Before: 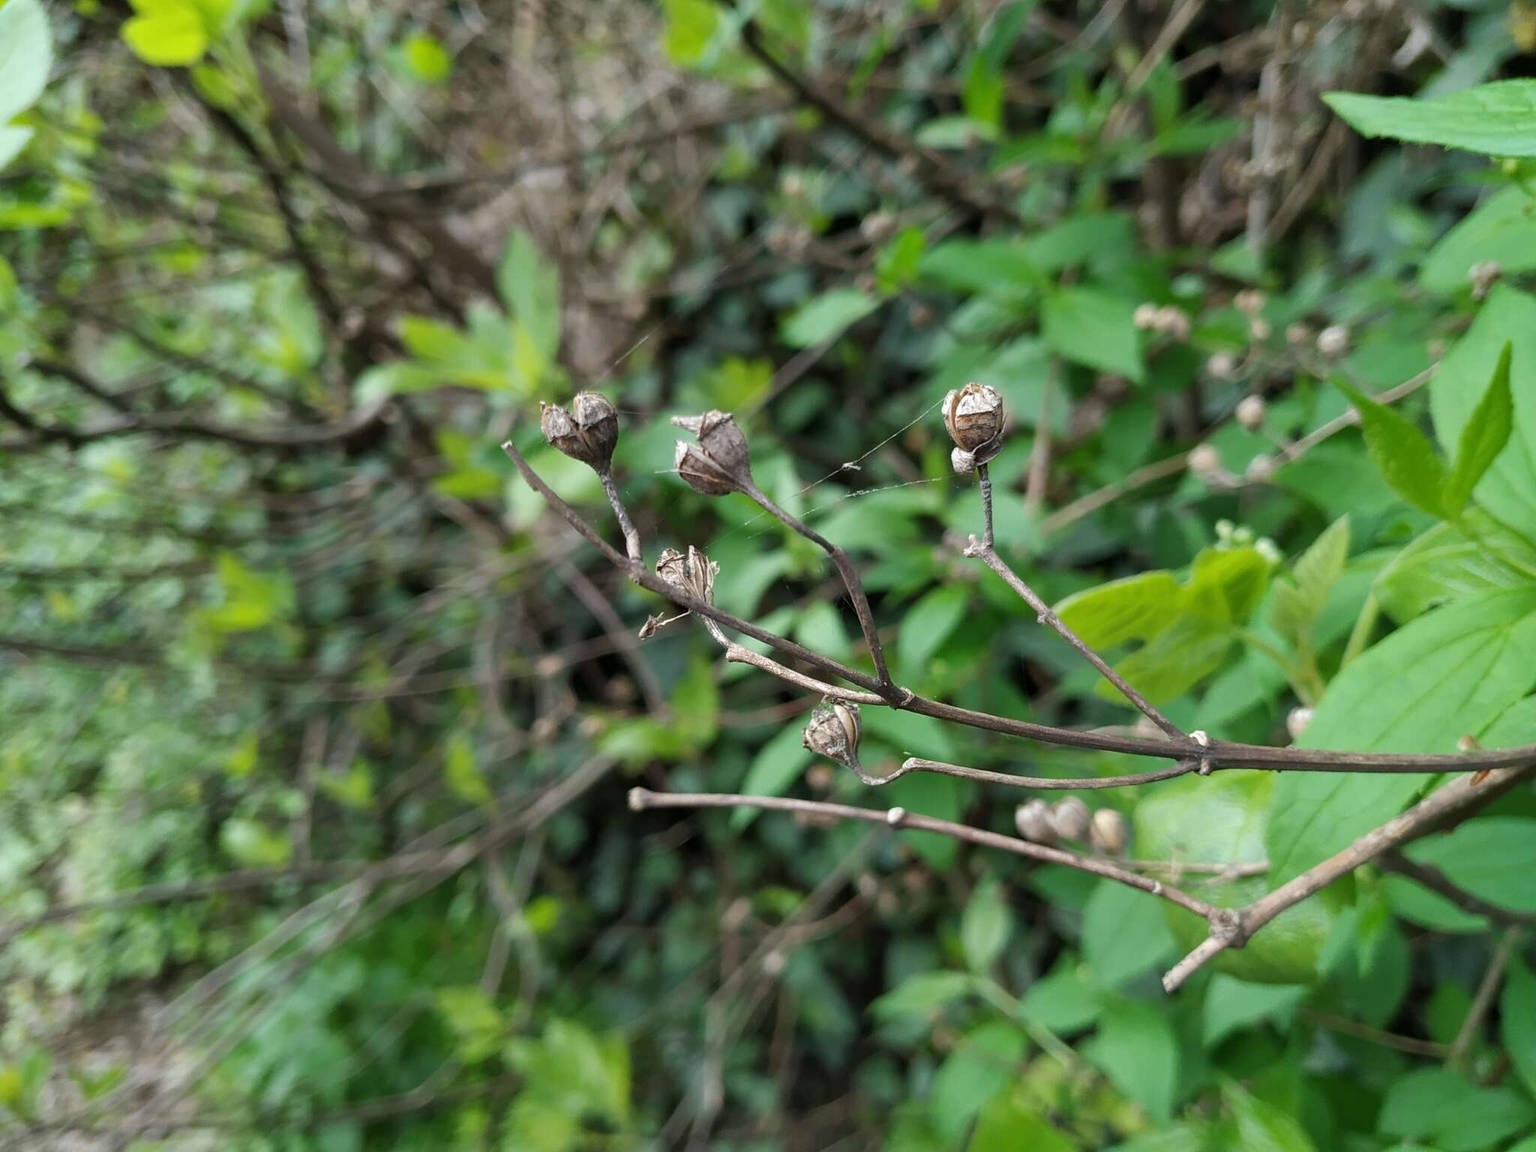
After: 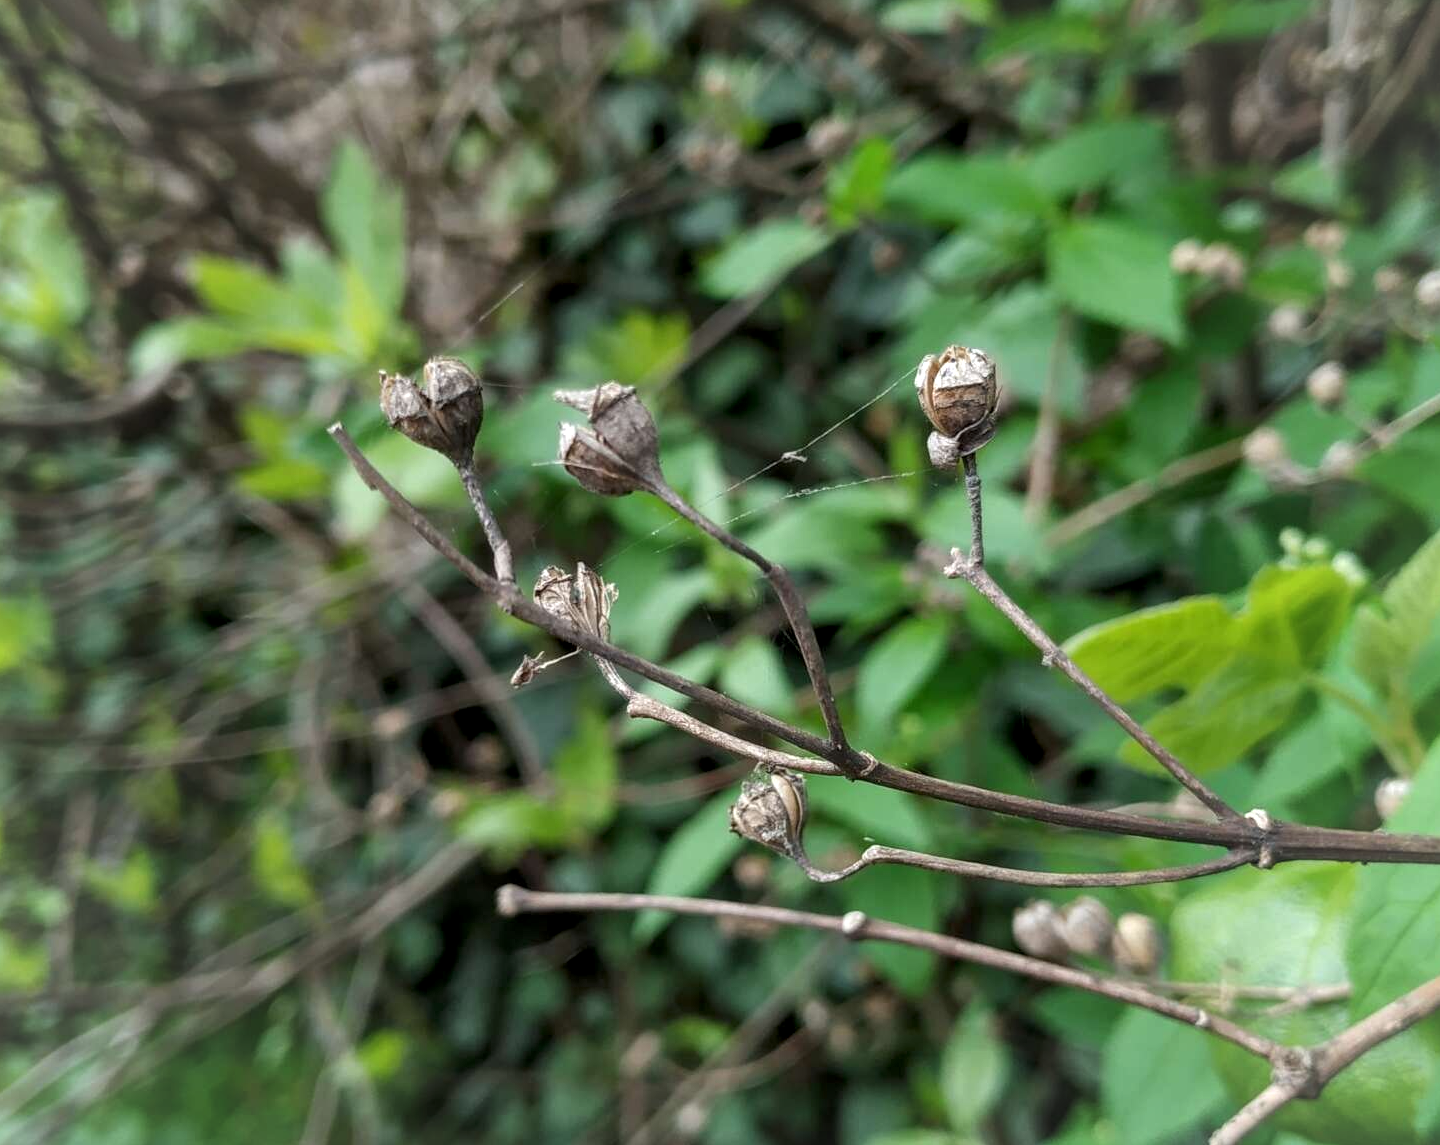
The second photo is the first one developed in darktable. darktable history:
crop and rotate: left 16.699%, top 10.8%, right 12.944%, bottom 14.6%
vignetting: fall-off start 71.75%, brightness 0.033, saturation 0.003
local contrast: on, module defaults
